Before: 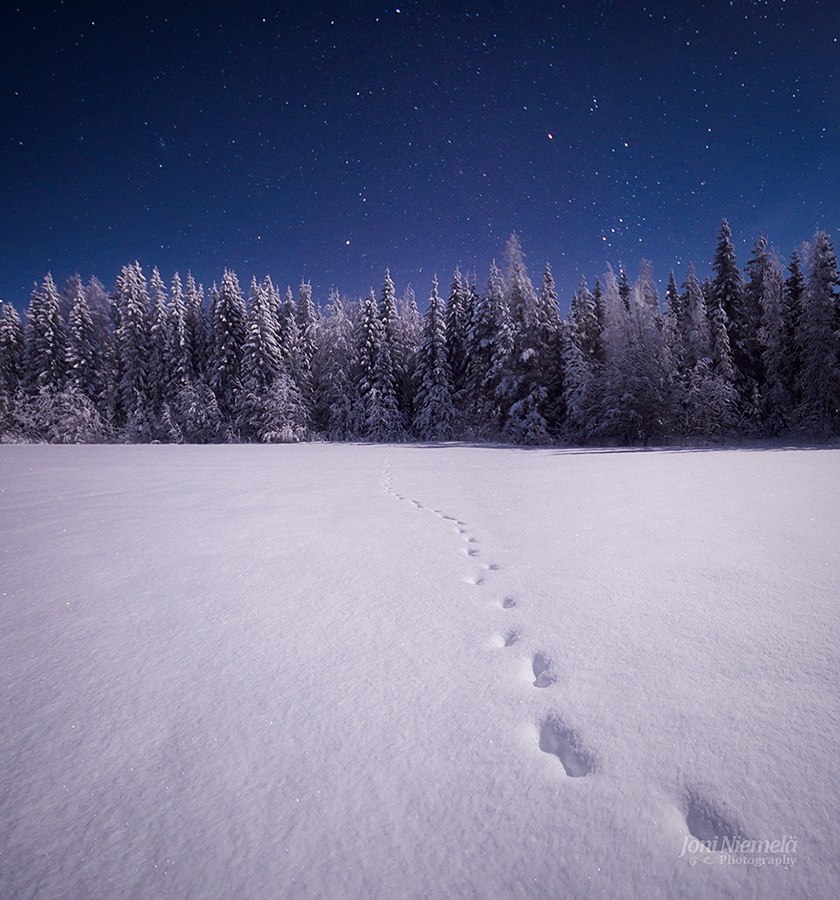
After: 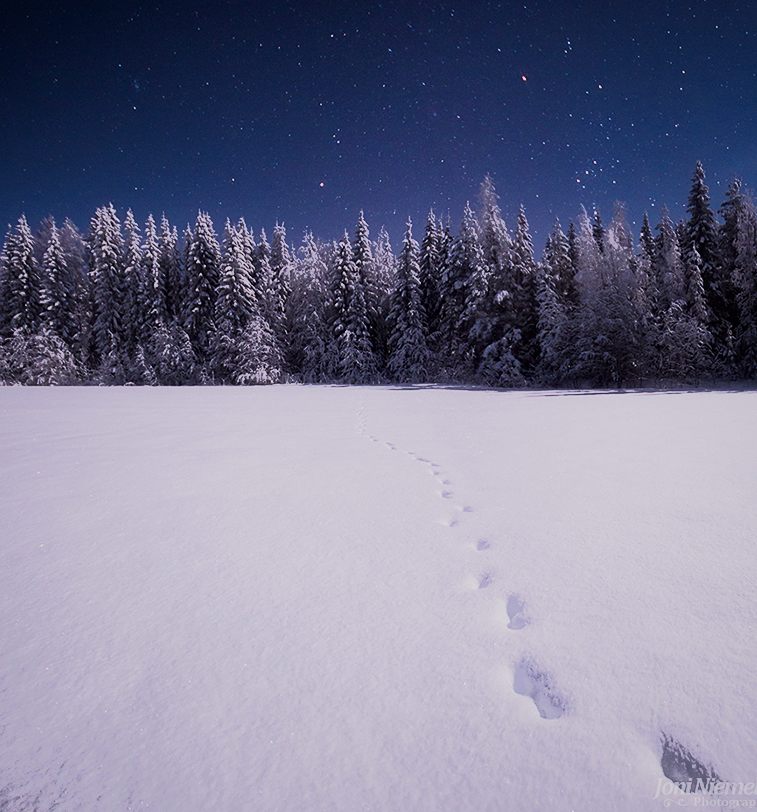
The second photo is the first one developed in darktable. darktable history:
crop: left 3.202%, top 6.516%, right 6.641%, bottom 3.257%
filmic rgb: black relative exposure -16 EV, white relative exposure 6.17 EV, hardness 5.24, iterations of high-quality reconstruction 0, enable highlight reconstruction true
tone curve: curves: ch0 [(0, 0) (0.003, 0.003) (0.011, 0.01) (0.025, 0.023) (0.044, 0.042) (0.069, 0.065) (0.1, 0.094) (0.136, 0.127) (0.177, 0.166) (0.224, 0.211) (0.277, 0.26) (0.335, 0.315) (0.399, 0.375) (0.468, 0.44) (0.543, 0.658) (0.623, 0.718) (0.709, 0.782) (0.801, 0.851) (0.898, 0.923) (1, 1)], color space Lab, linked channels, preserve colors none
